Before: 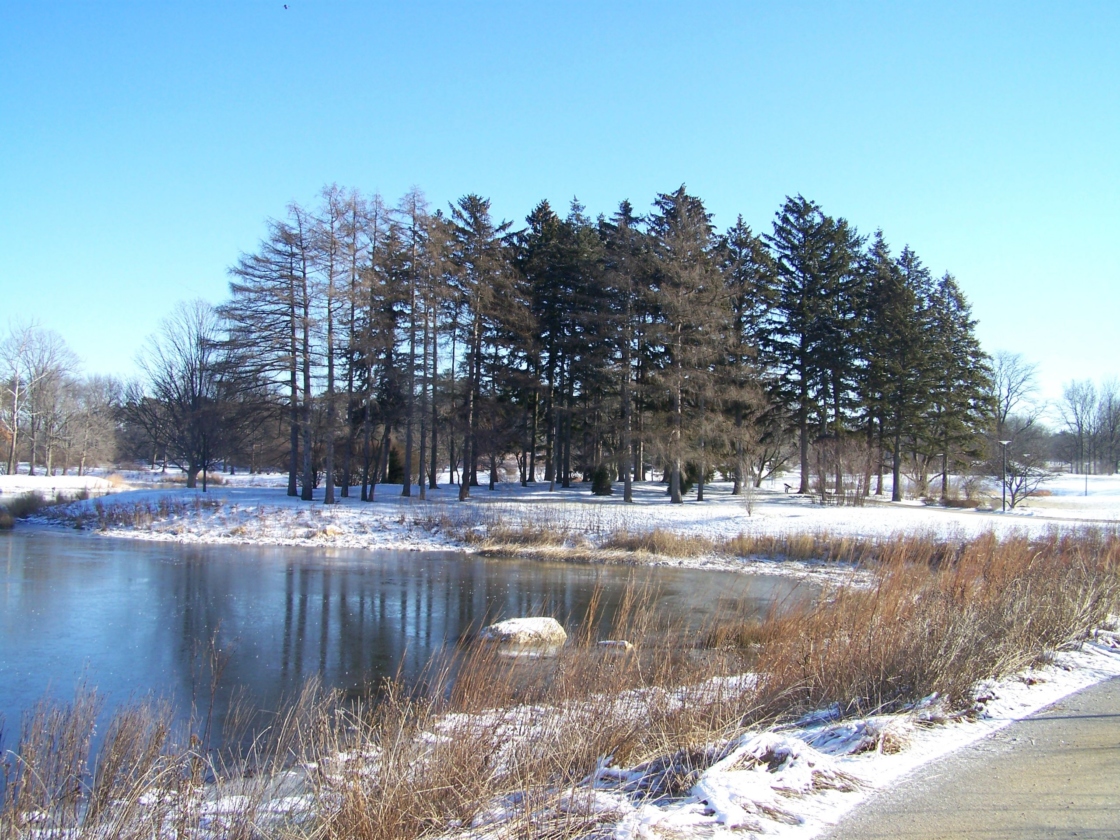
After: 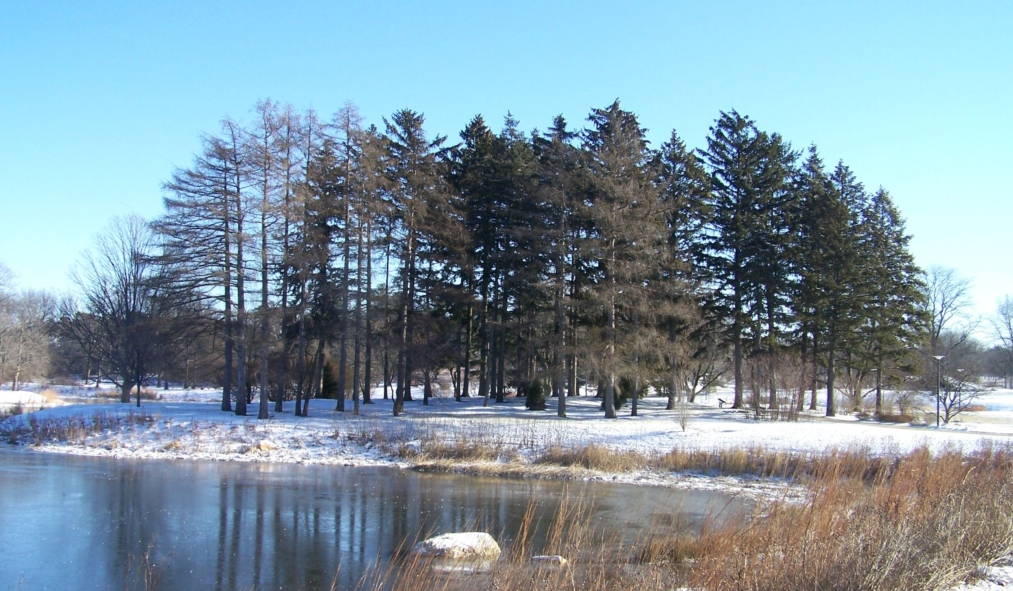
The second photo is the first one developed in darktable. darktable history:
crop: left 5.957%, top 10.215%, right 3.508%, bottom 19.37%
